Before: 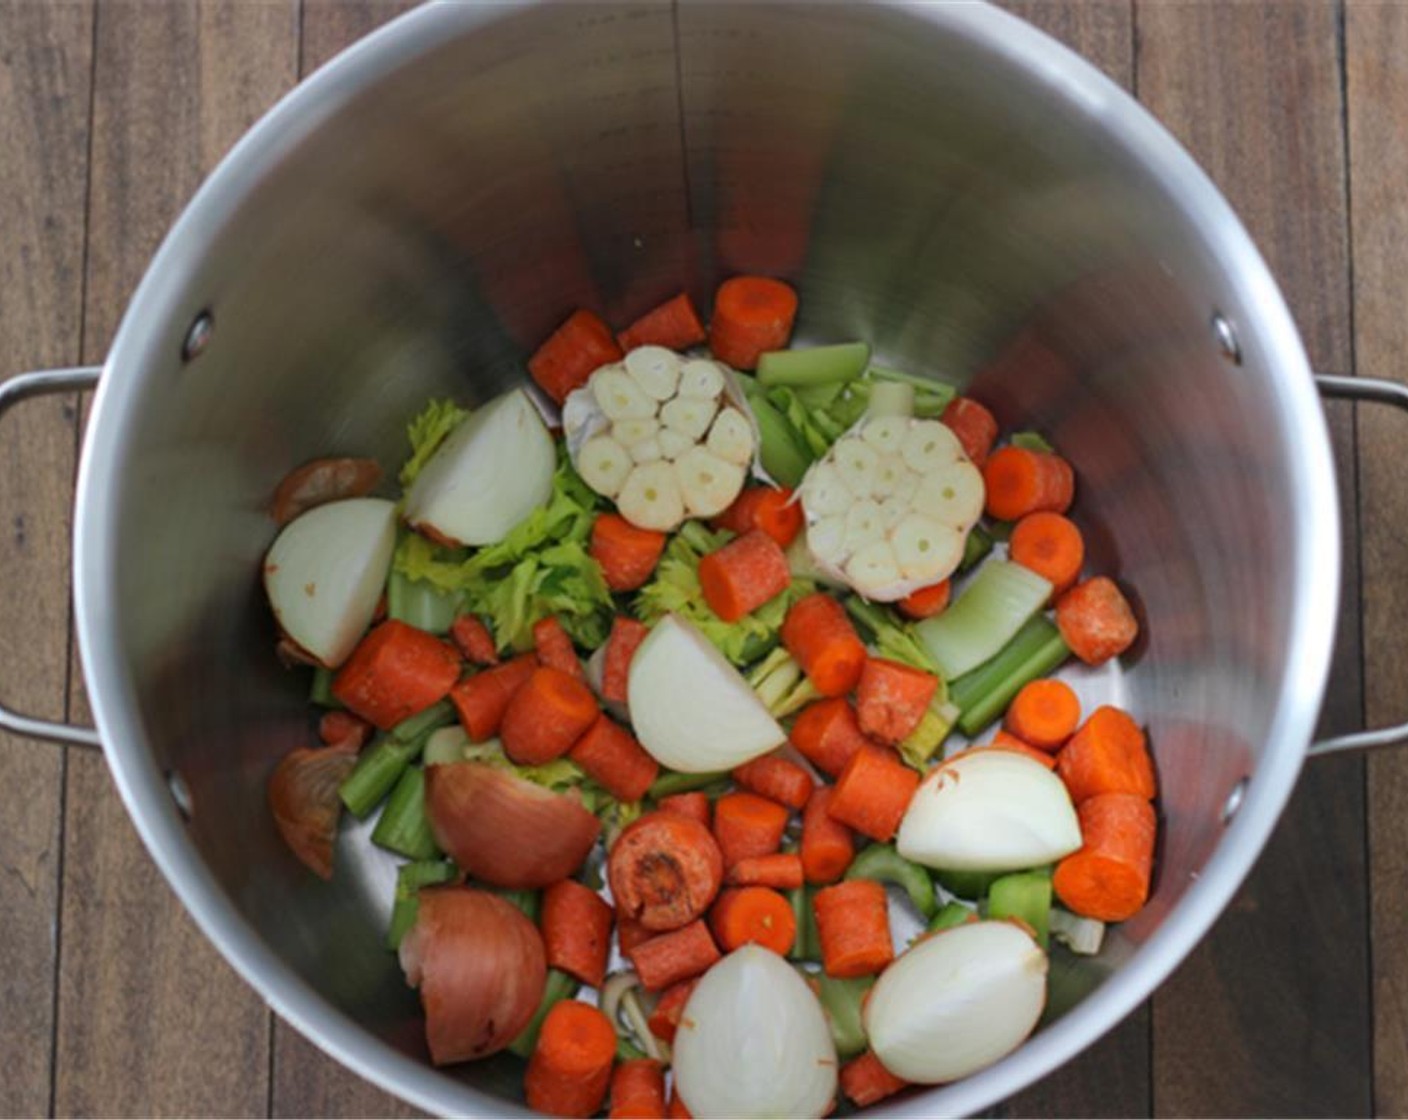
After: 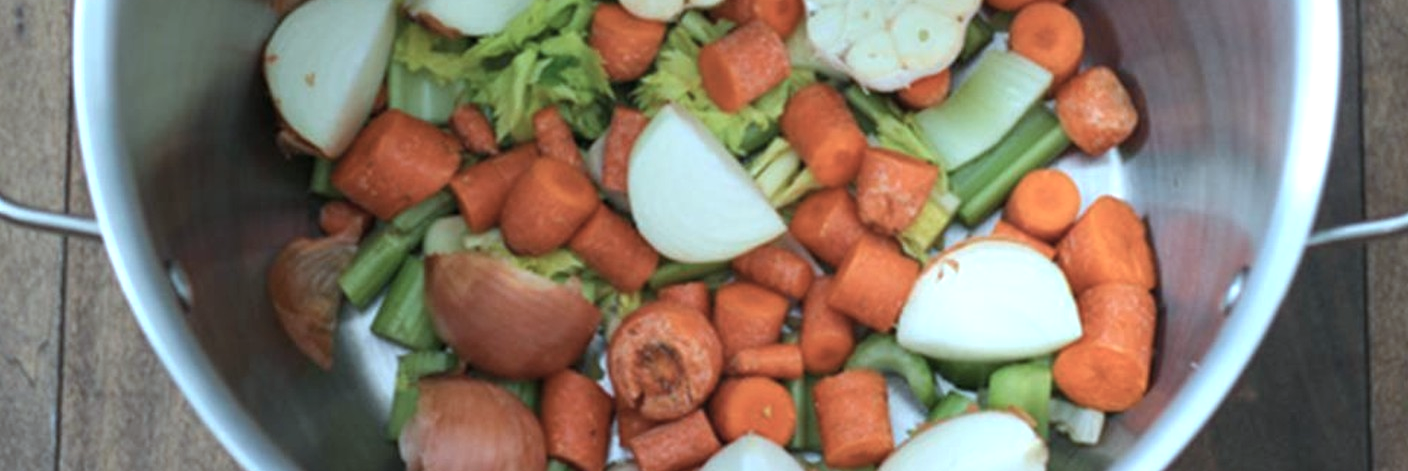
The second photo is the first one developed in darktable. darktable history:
color correction: highlights a* -12.83, highlights b* -18.02, saturation 0.714
color balance rgb: perceptual saturation grading › global saturation 0.126%, global vibrance 25.494%
crop: top 45.601%, bottom 12.286%
exposure: exposure 0.559 EV, compensate highlight preservation false
